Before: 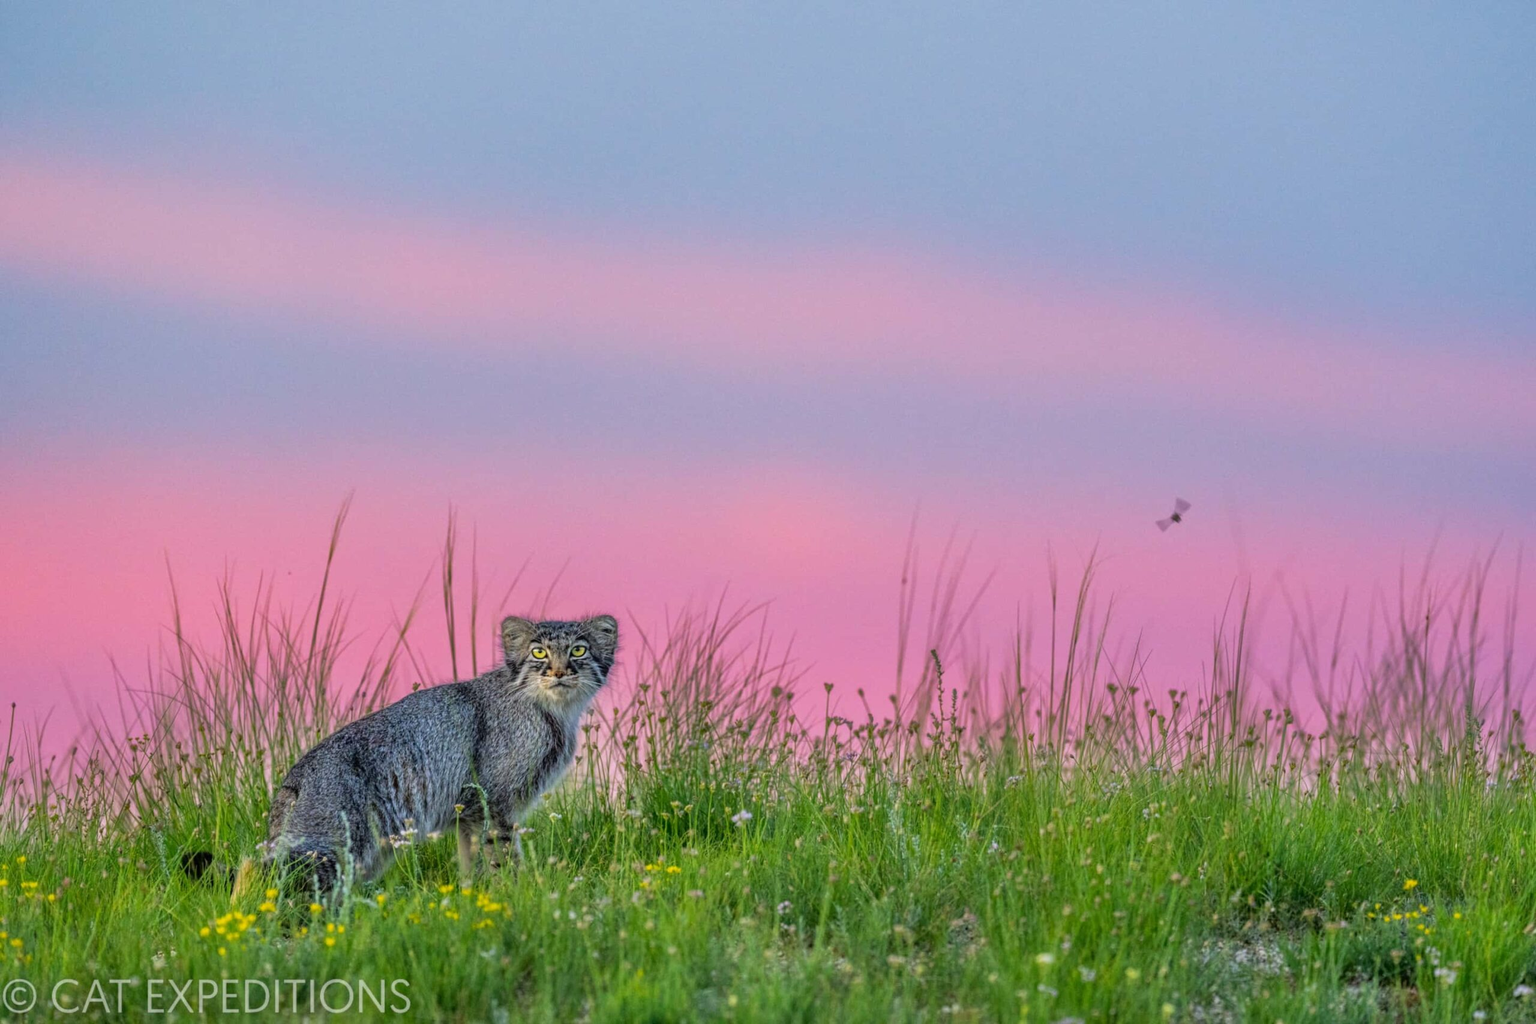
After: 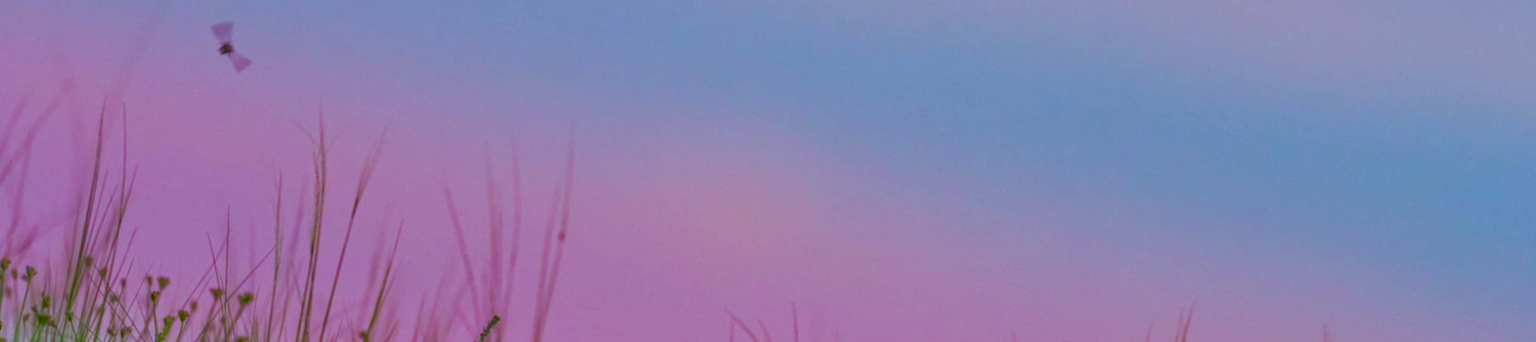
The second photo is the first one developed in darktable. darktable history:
crop and rotate: angle 16.12°, top 30.835%, bottom 35.653%
color balance rgb: shadows lift › luminance -7.7%, shadows lift › chroma 2.13%, shadows lift › hue 165.27°, power › luminance -7.77%, power › chroma 1.34%, power › hue 330.55°, highlights gain › luminance -33.33%, highlights gain › chroma 5.68%, highlights gain › hue 217.2°, global offset › luminance -0.33%, global offset › chroma 0.11%, global offset › hue 165.27°, perceptual saturation grading › global saturation 27.72%, perceptual saturation grading › highlights -25%, perceptual saturation grading › mid-tones 25%, perceptual saturation grading › shadows 50%
